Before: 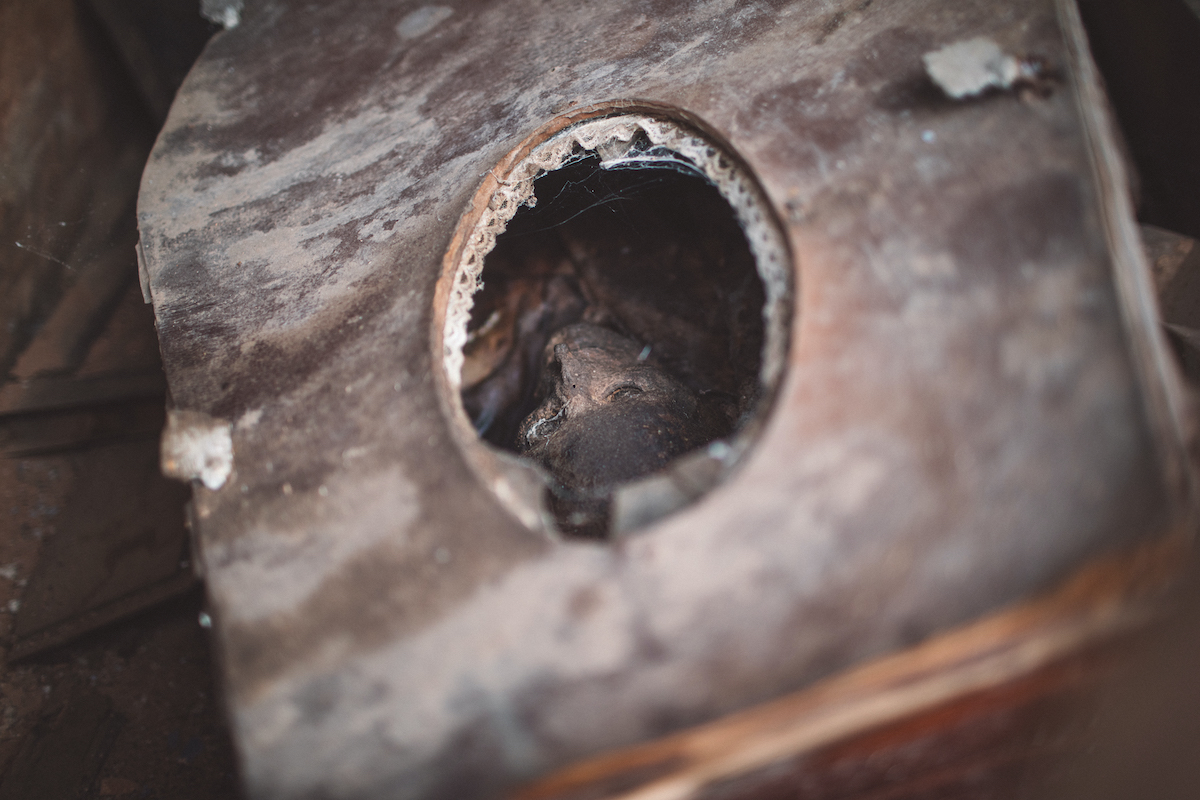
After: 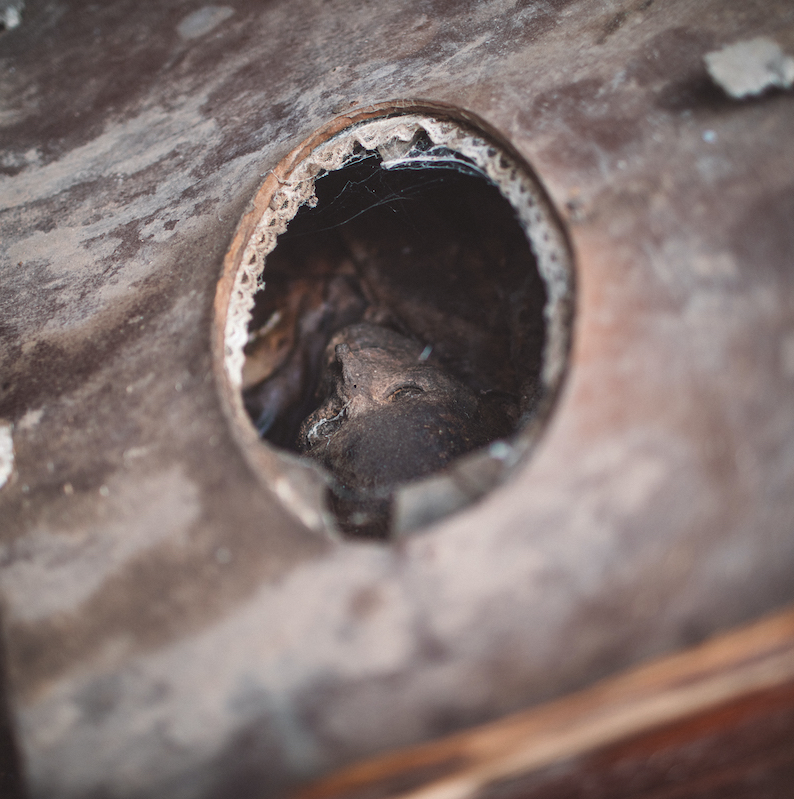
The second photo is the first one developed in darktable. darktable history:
crop and rotate: left 18.296%, right 15.521%
